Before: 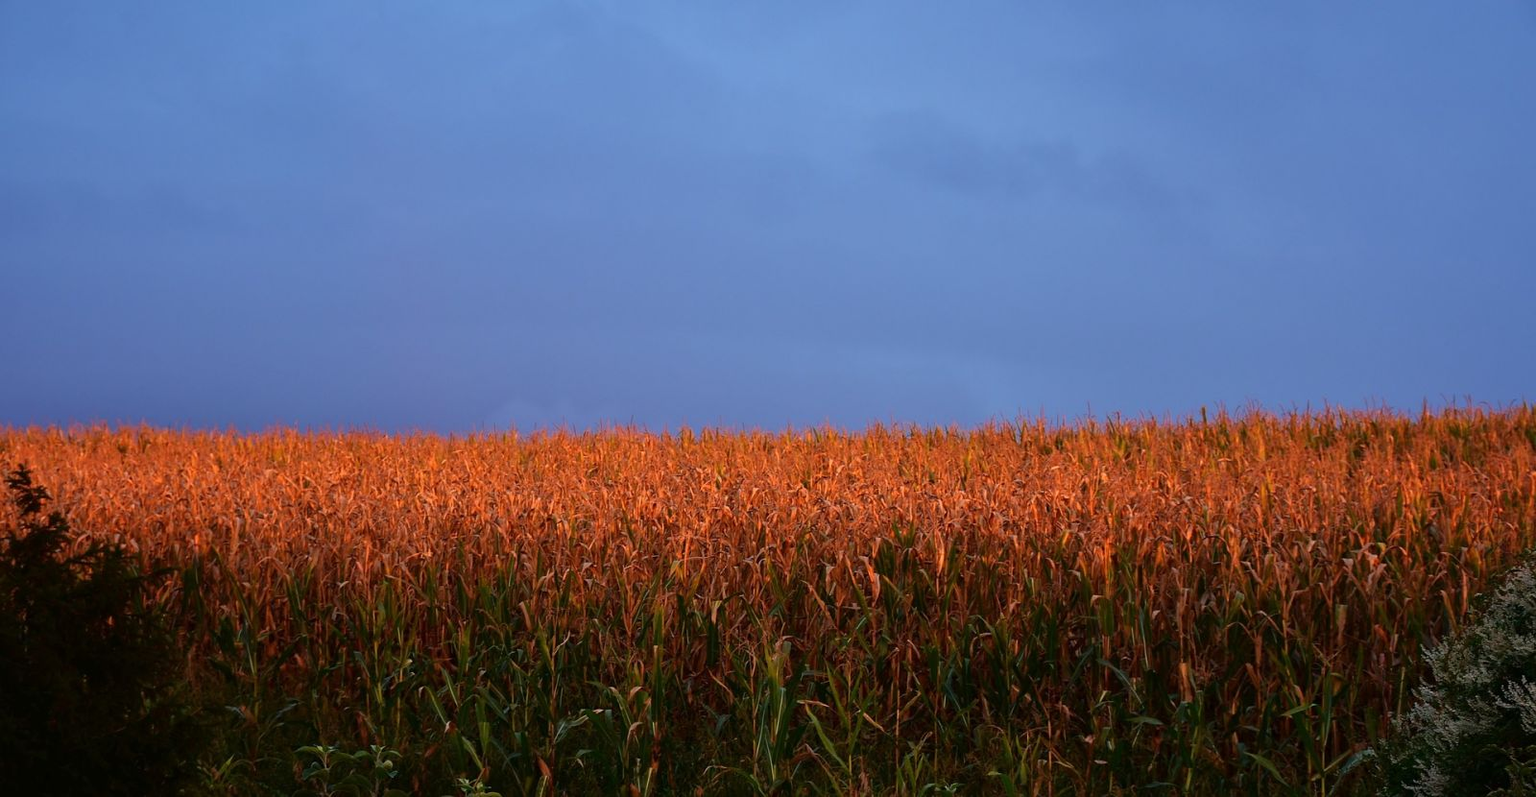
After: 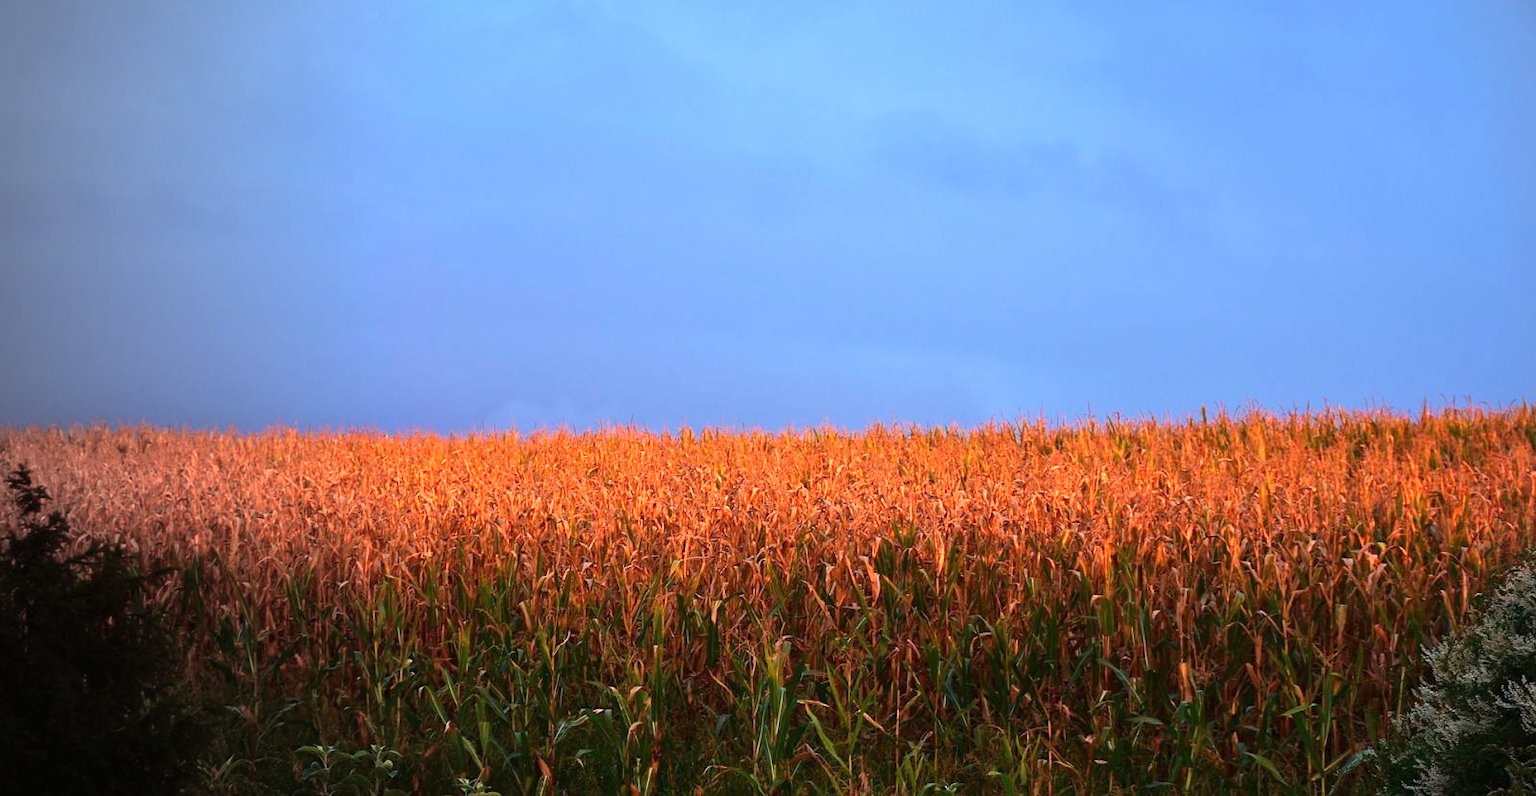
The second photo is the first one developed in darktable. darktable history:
exposure: black level correction 0, exposure 1 EV, compensate exposure bias true, compensate highlight preservation false
vignetting: fall-off start 73.57%, center (0.22, -0.235)
color zones: curves: ch0 [(0, 0.5) (0.143, 0.5) (0.286, 0.5) (0.429, 0.5) (0.571, 0.5) (0.714, 0.476) (0.857, 0.5) (1, 0.5)]; ch2 [(0, 0.5) (0.143, 0.5) (0.286, 0.5) (0.429, 0.5) (0.571, 0.5) (0.714, 0.487) (0.857, 0.5) (1, 0.5)]
